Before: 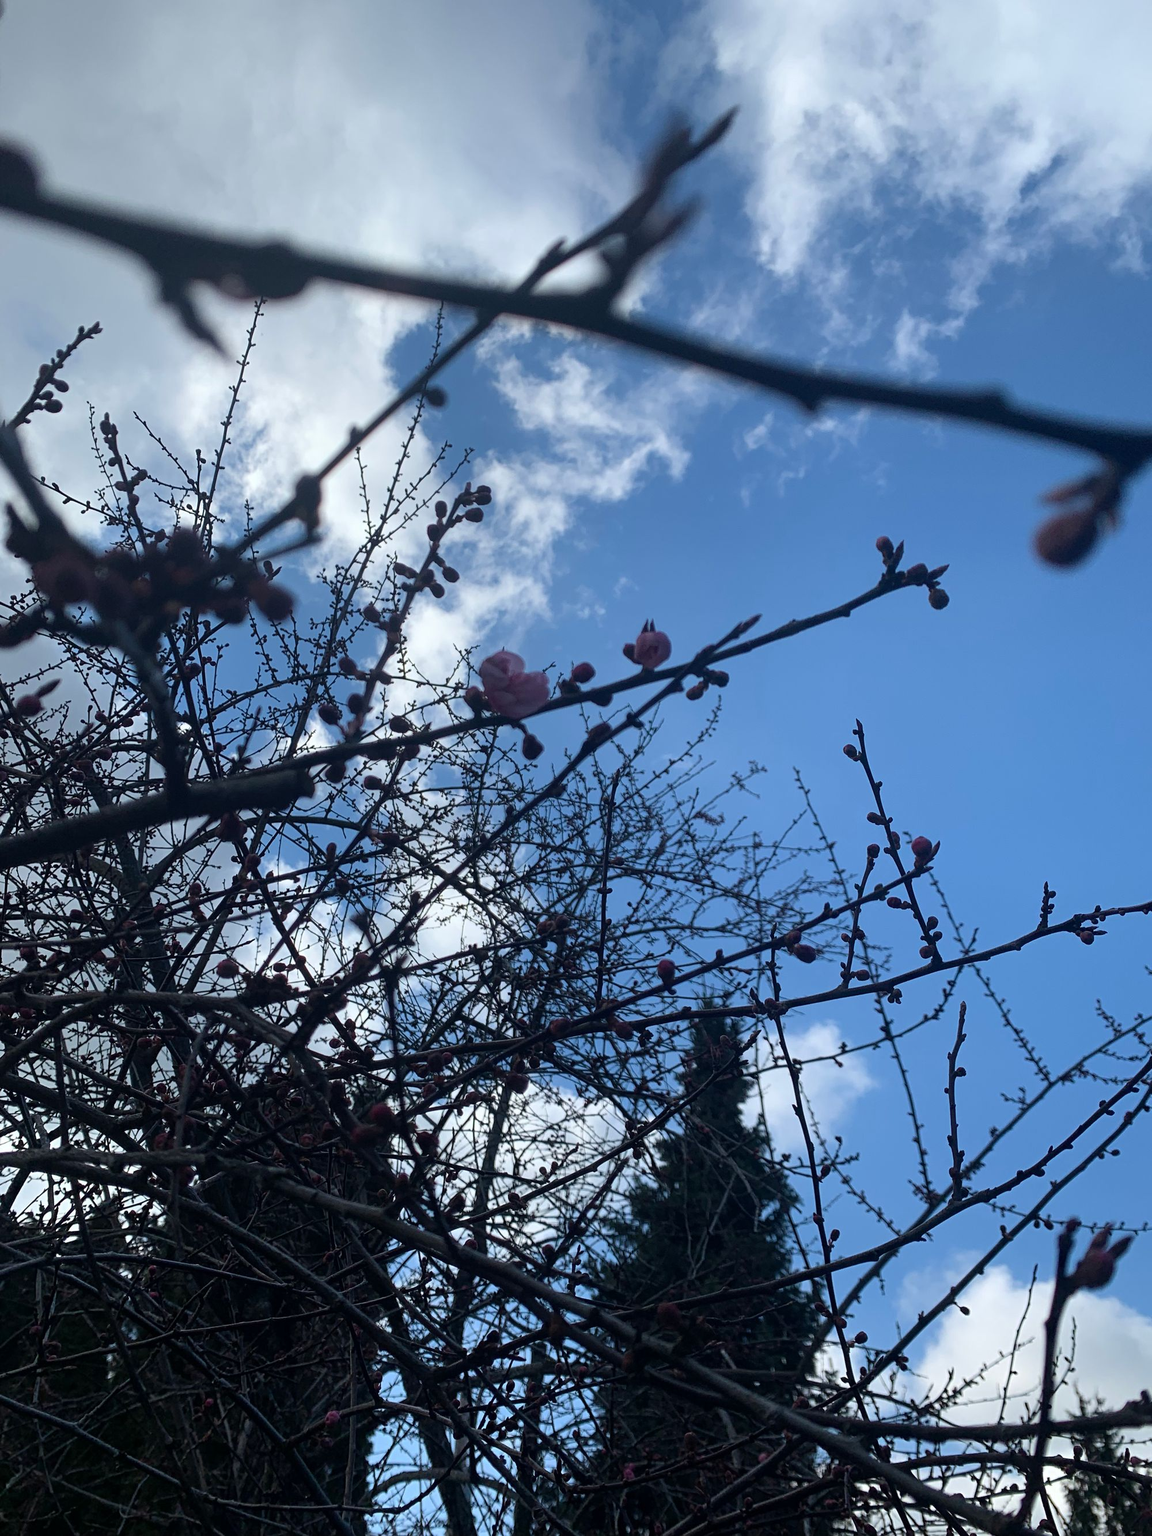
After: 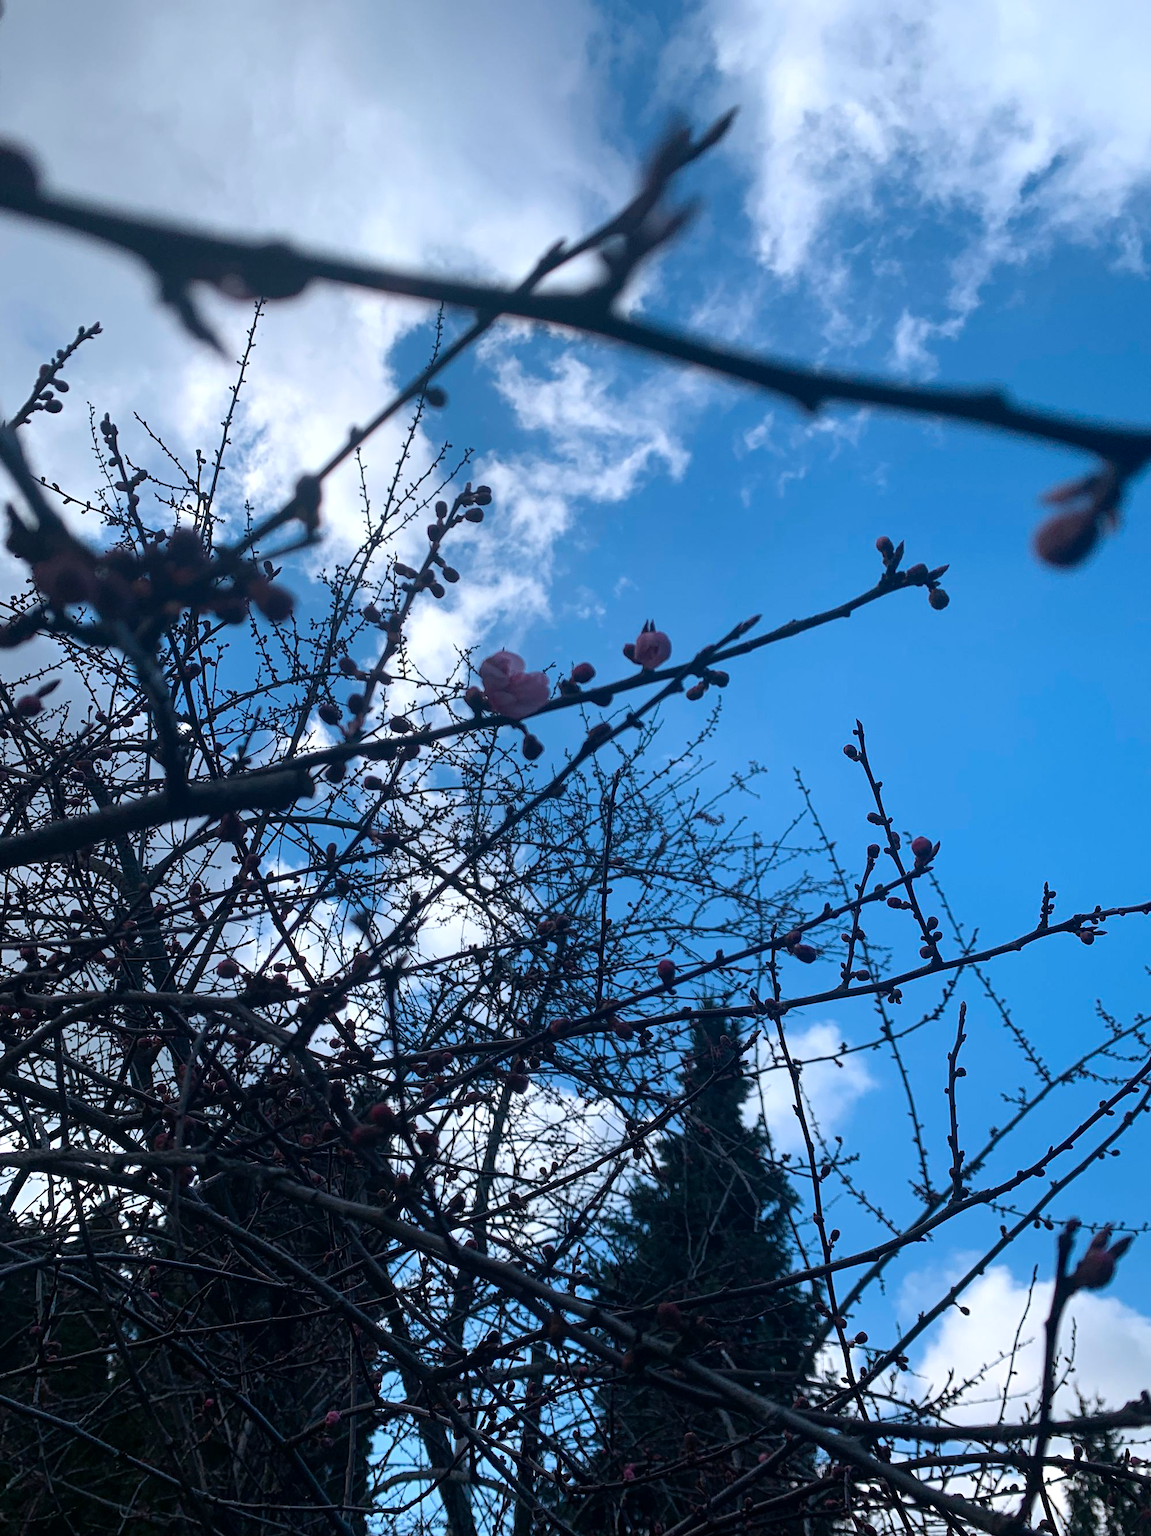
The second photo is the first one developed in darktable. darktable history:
white balance: red 1.127, blue 0.943
color calibration: output R [1.063, -0.012, -0.003, 0], output G [0, 1.022, 0.021, 0], output B [-0.079, 0.047, 1, 0], illuminant custom, x 0.389, y 0.387, temperature 3838.64 K
